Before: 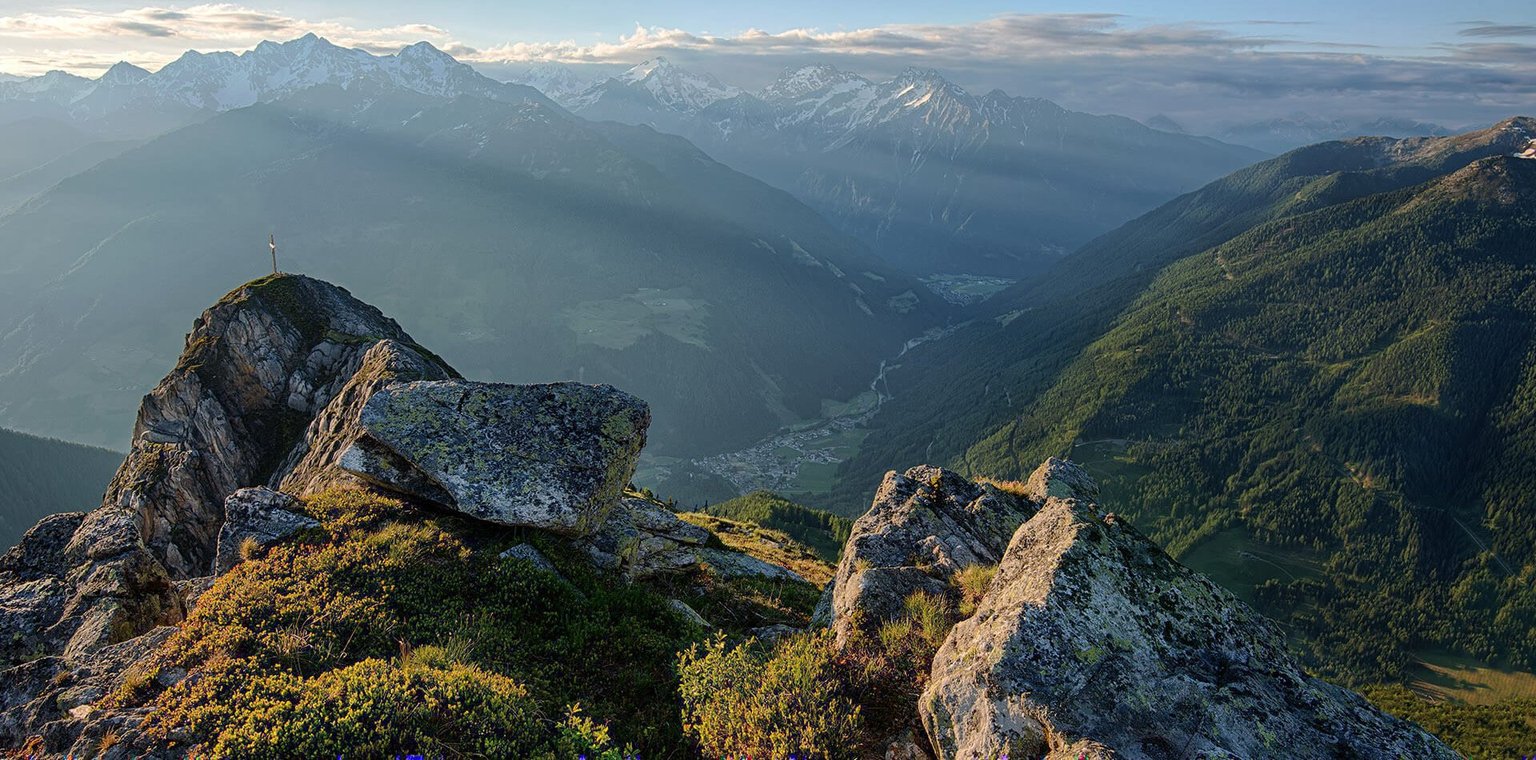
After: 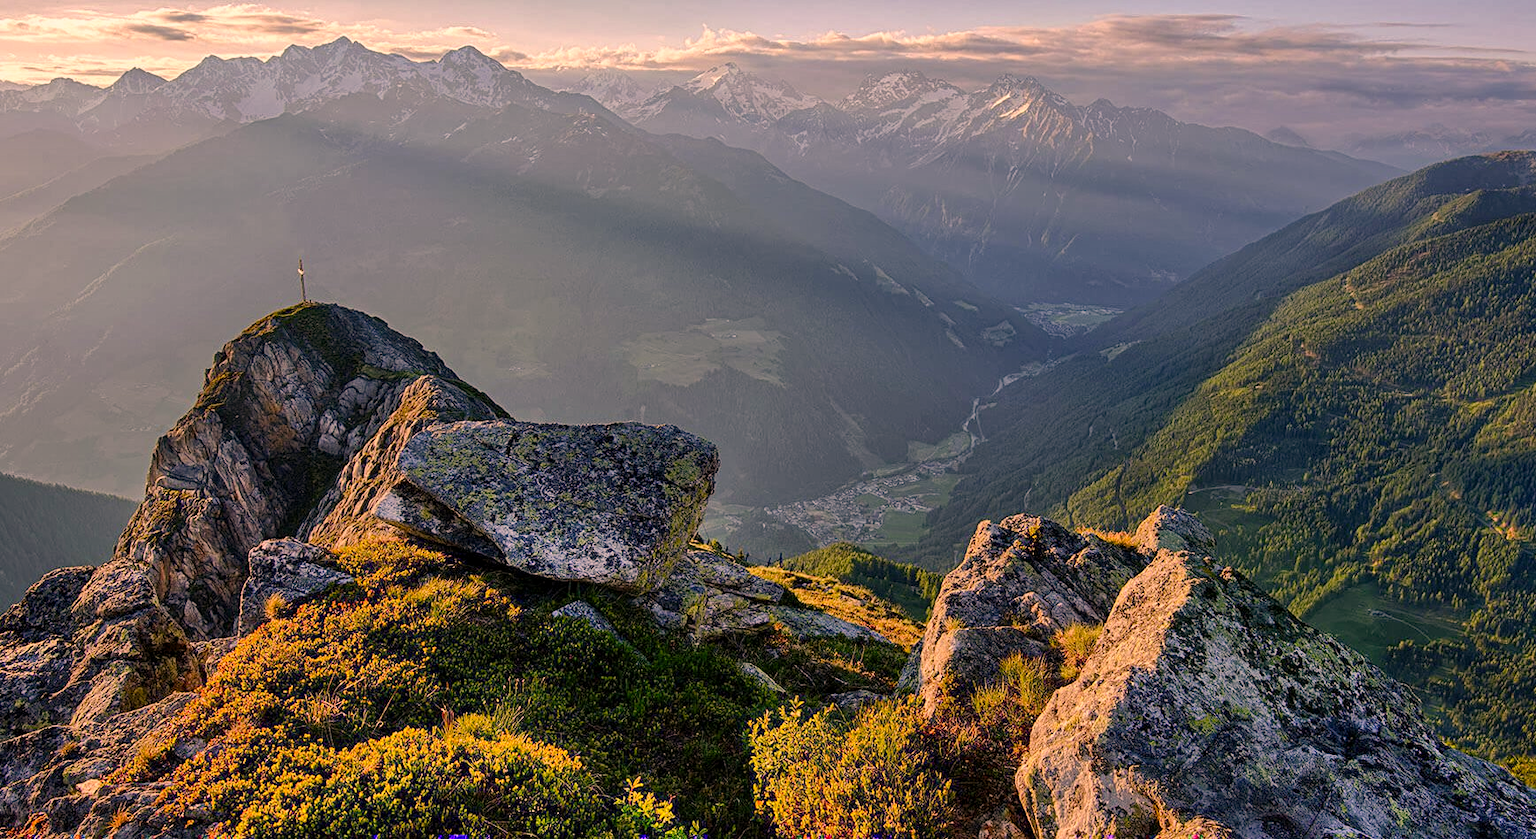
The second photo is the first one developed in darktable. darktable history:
crop: right 9.509%, bottom 0.031%
local contrast: highlights 100%, shadows 100%, detail 120%, midtone range 0.2
shadows and highlights: low approximation 0.01, soften with gaussian
color correction: highlights a* 21.16, highlights b* 19.61
color balance rgb: perceptual saturation grading › global saturation 20%, perceptual saturation grading › highlights -25%, perceptual saturation grading › shadows 25%
